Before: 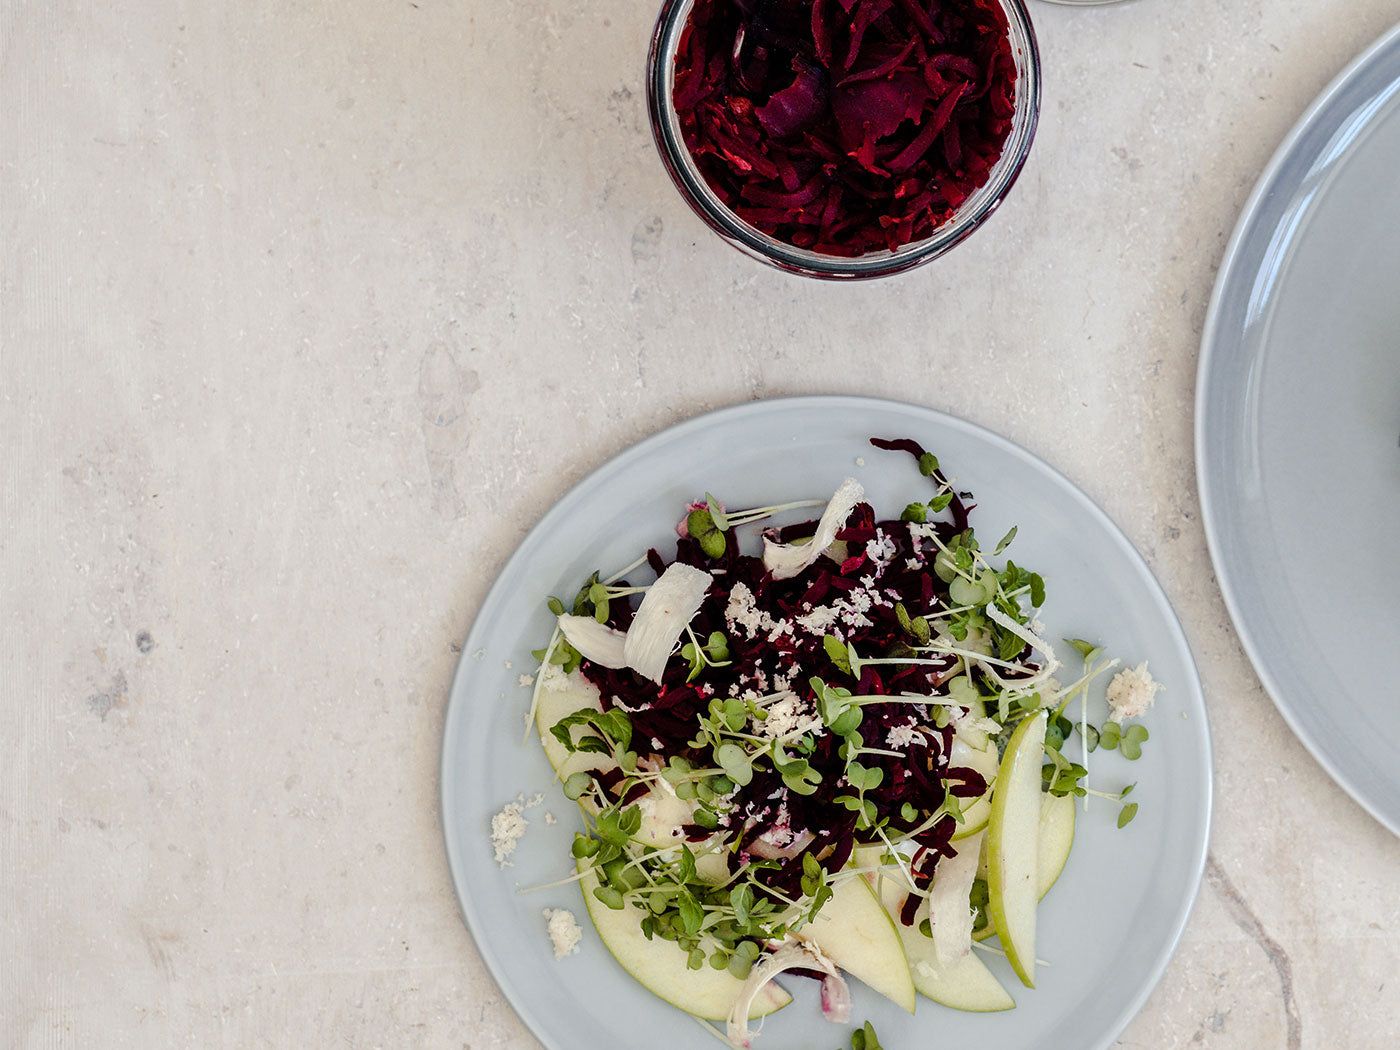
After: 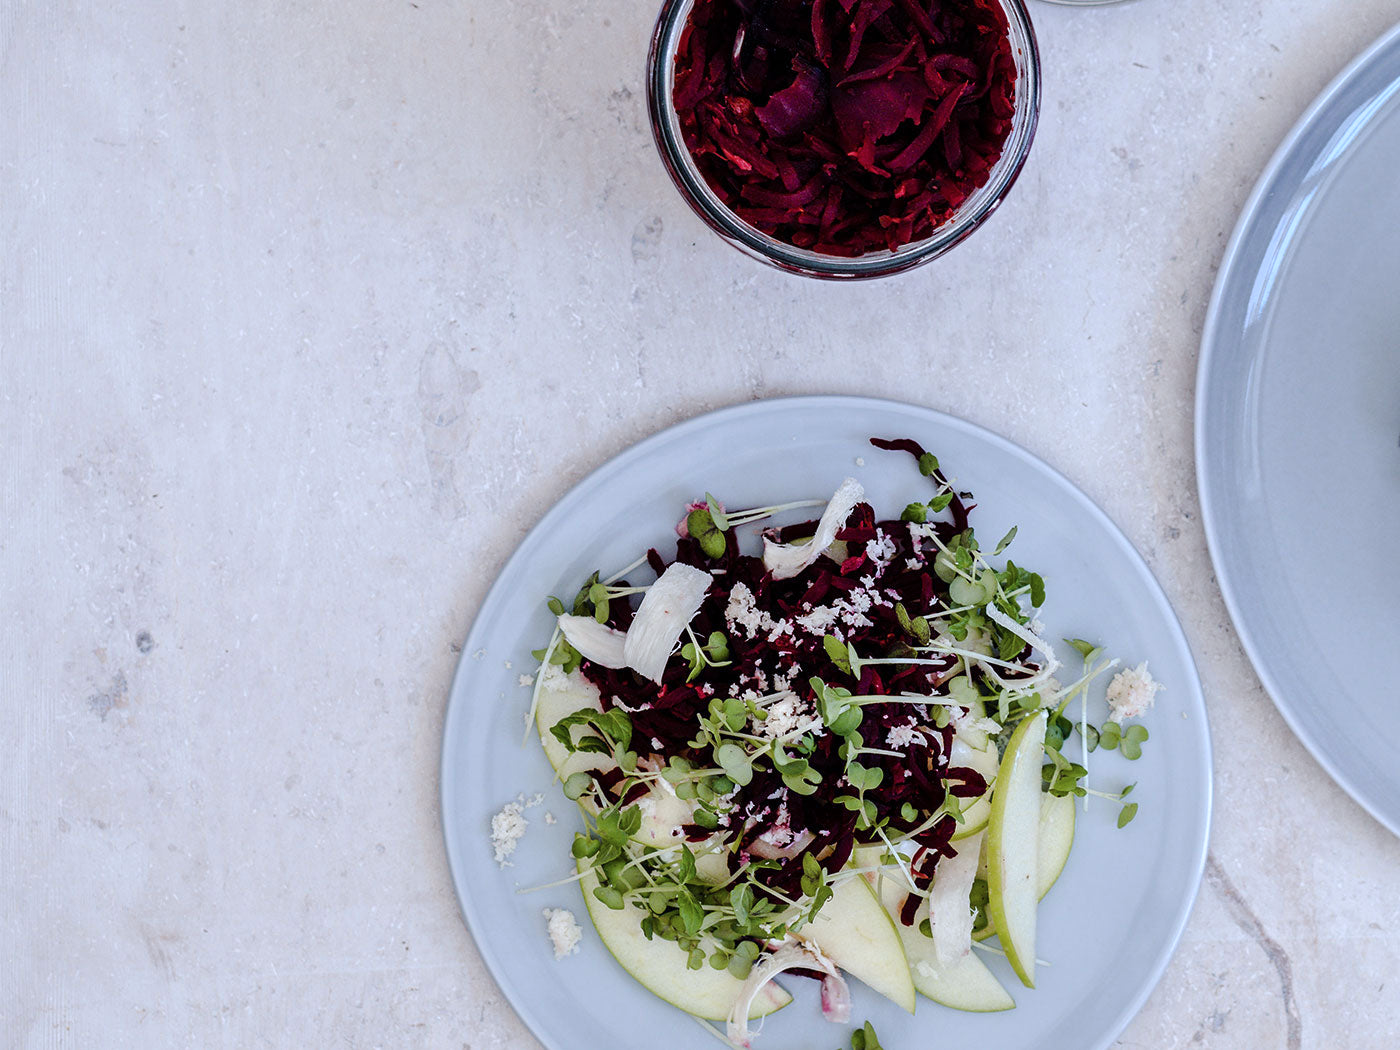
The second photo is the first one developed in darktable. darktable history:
color calibration: illuminant as shot in camera, x 0.37, y 0.382, temperature 4316.15 K
